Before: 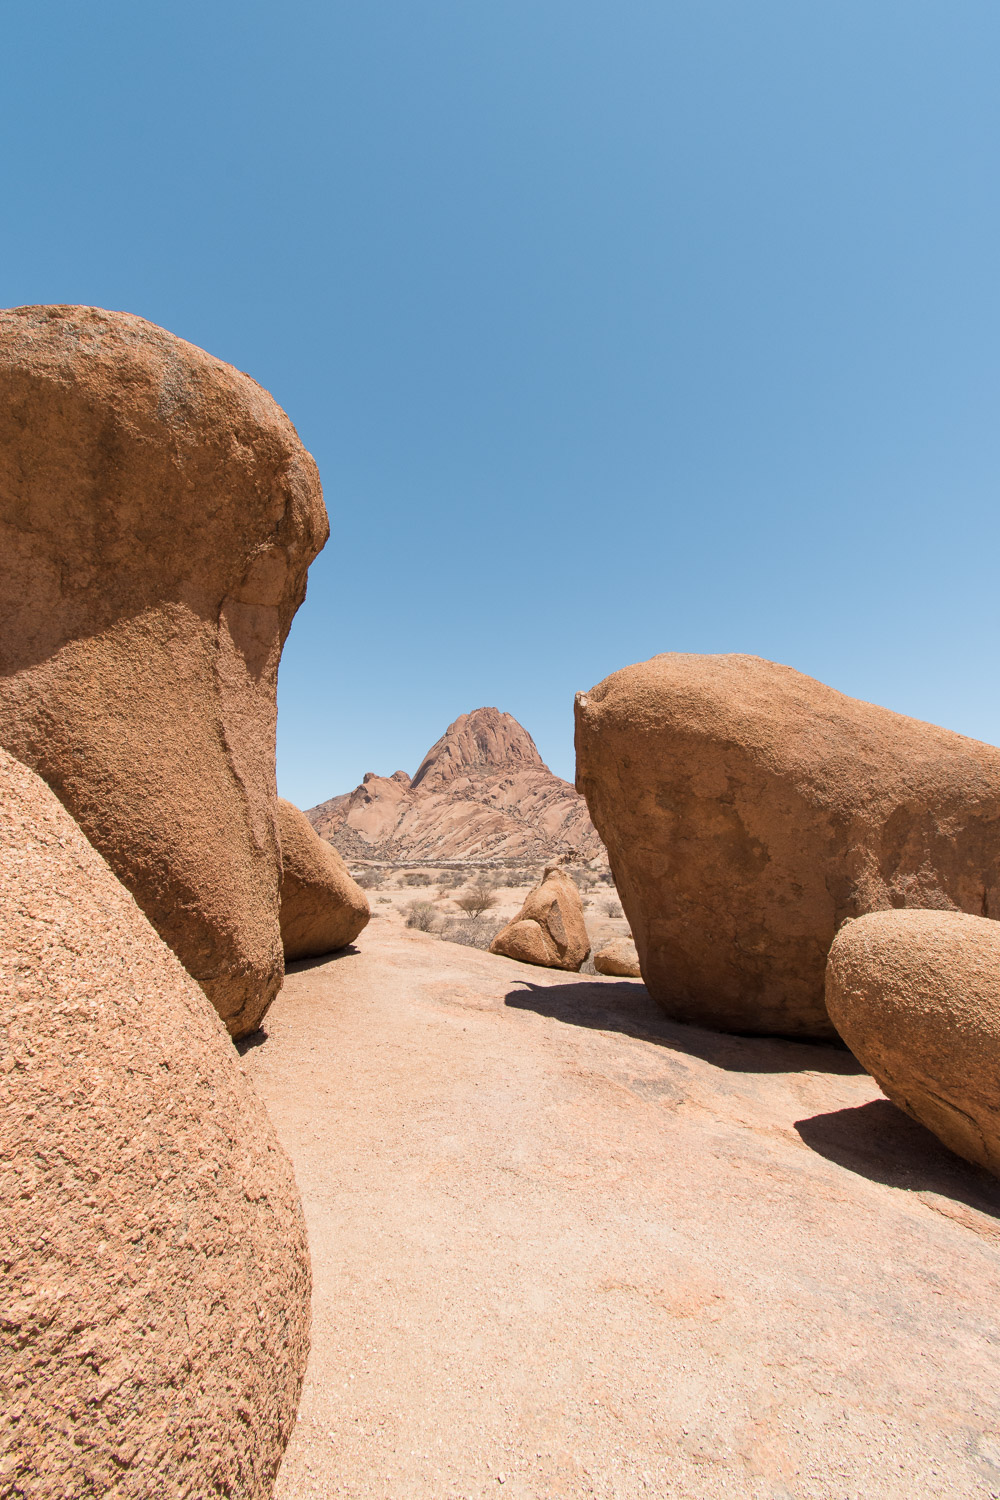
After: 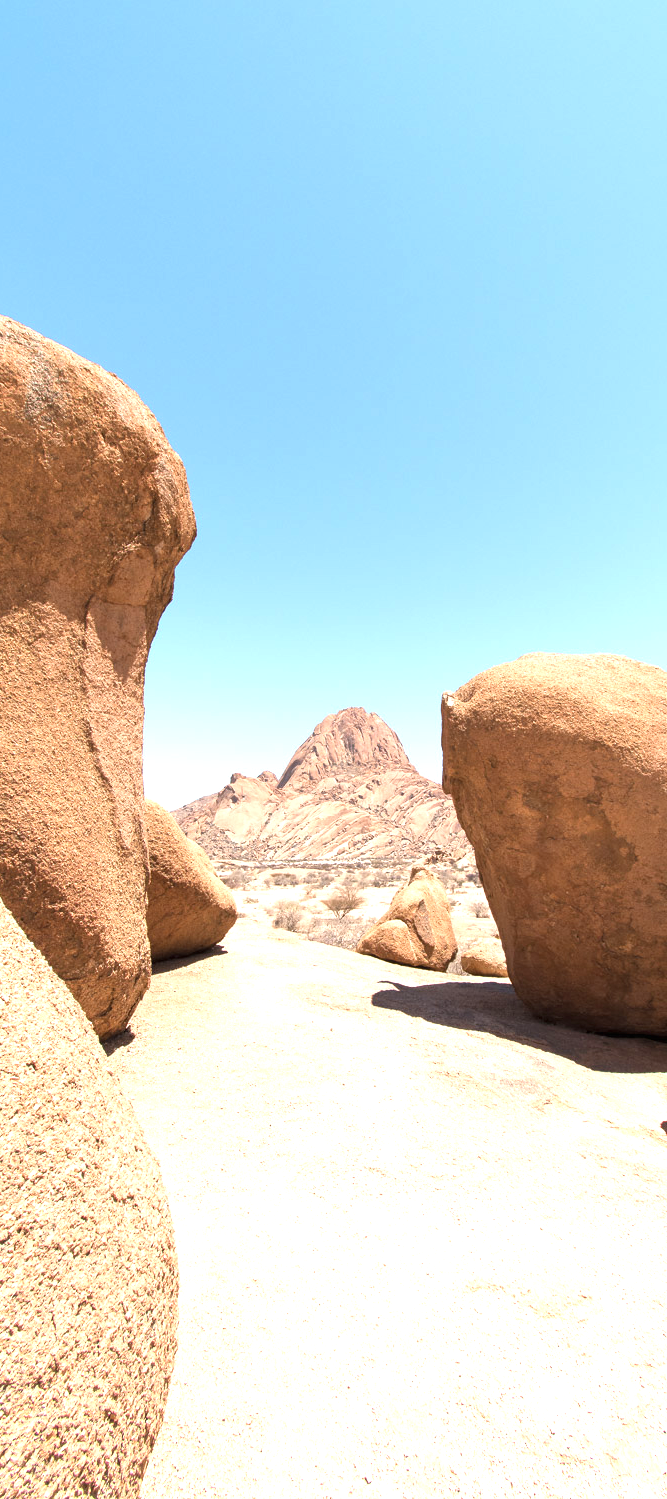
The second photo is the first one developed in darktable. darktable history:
shadows and highlights: radius 334.76, shadows 64.25, highlights 5.44, compress 87.53%, soften with gaussian
contrast brightness saturation: saturation -0.063
crop and rotate: left 13.396%, right 19.886%
exposure: black level correction 0, exposure 1.104 EV, compensate exposure bias true, compensate highlight preservation false
